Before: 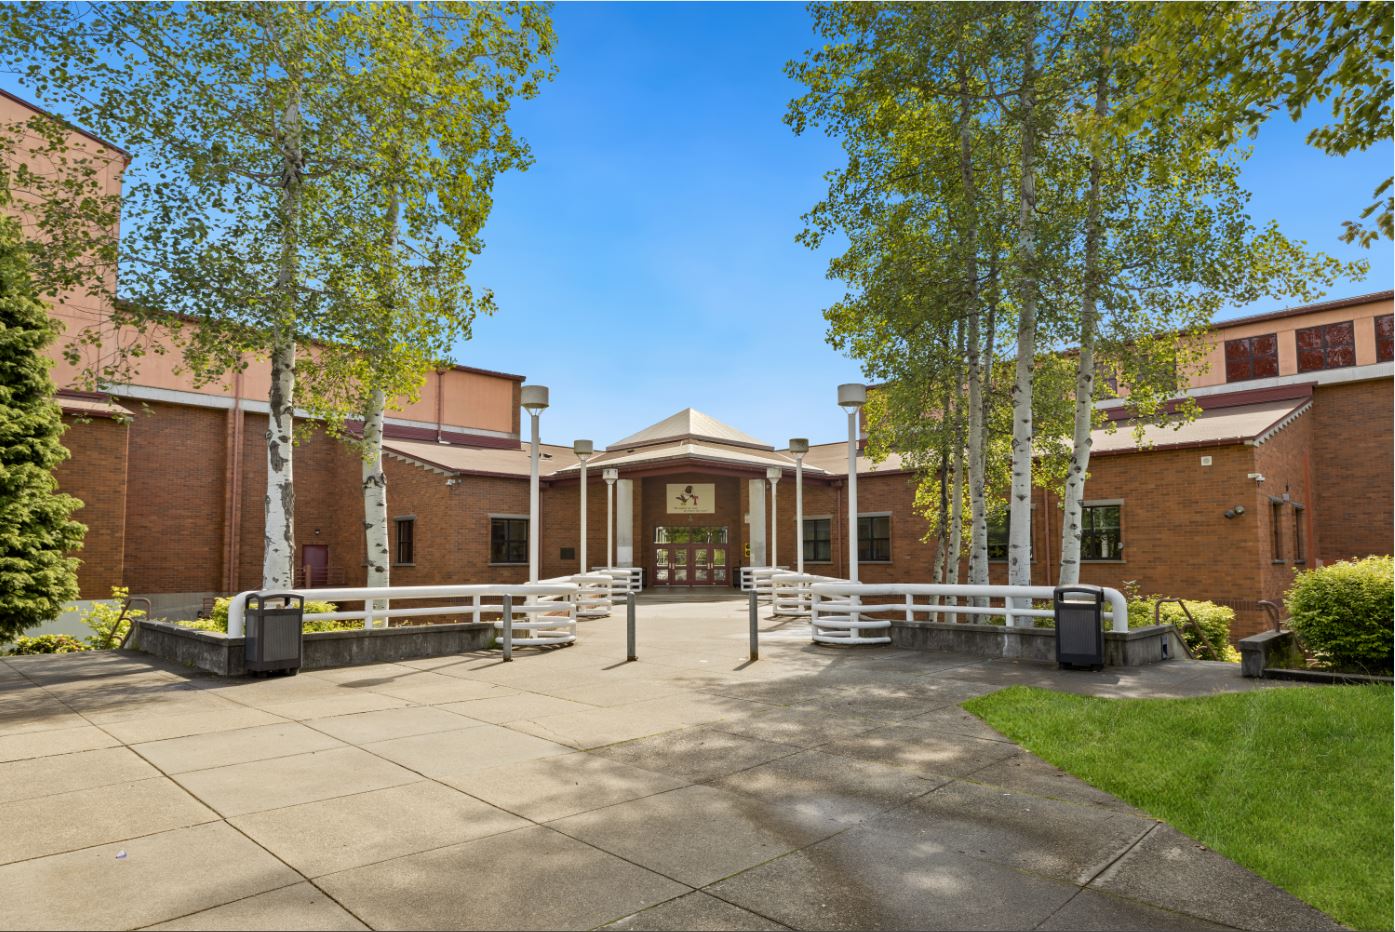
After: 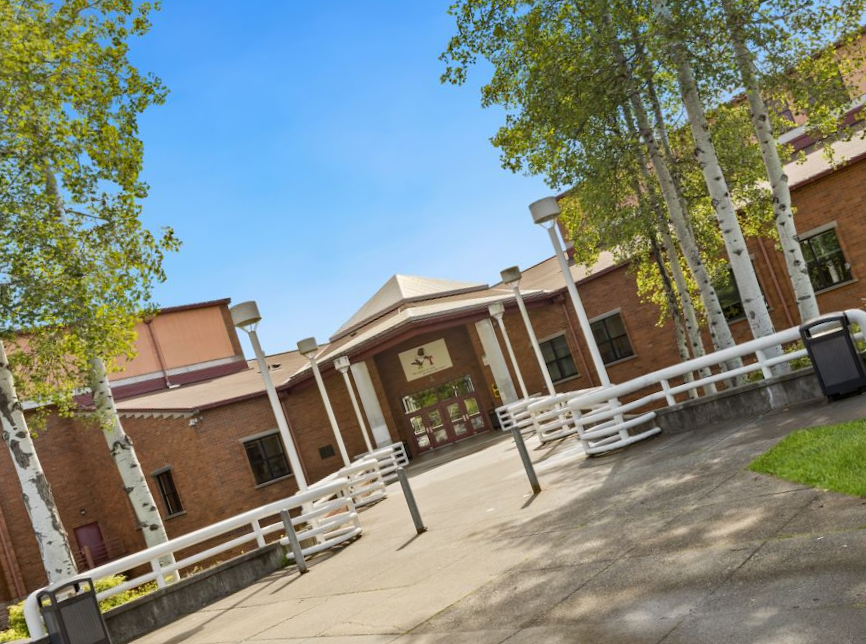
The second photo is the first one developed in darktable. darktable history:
crop and rotate: angle 18.82°, left 6.854%, right 4.312%, bottom 1.08%
